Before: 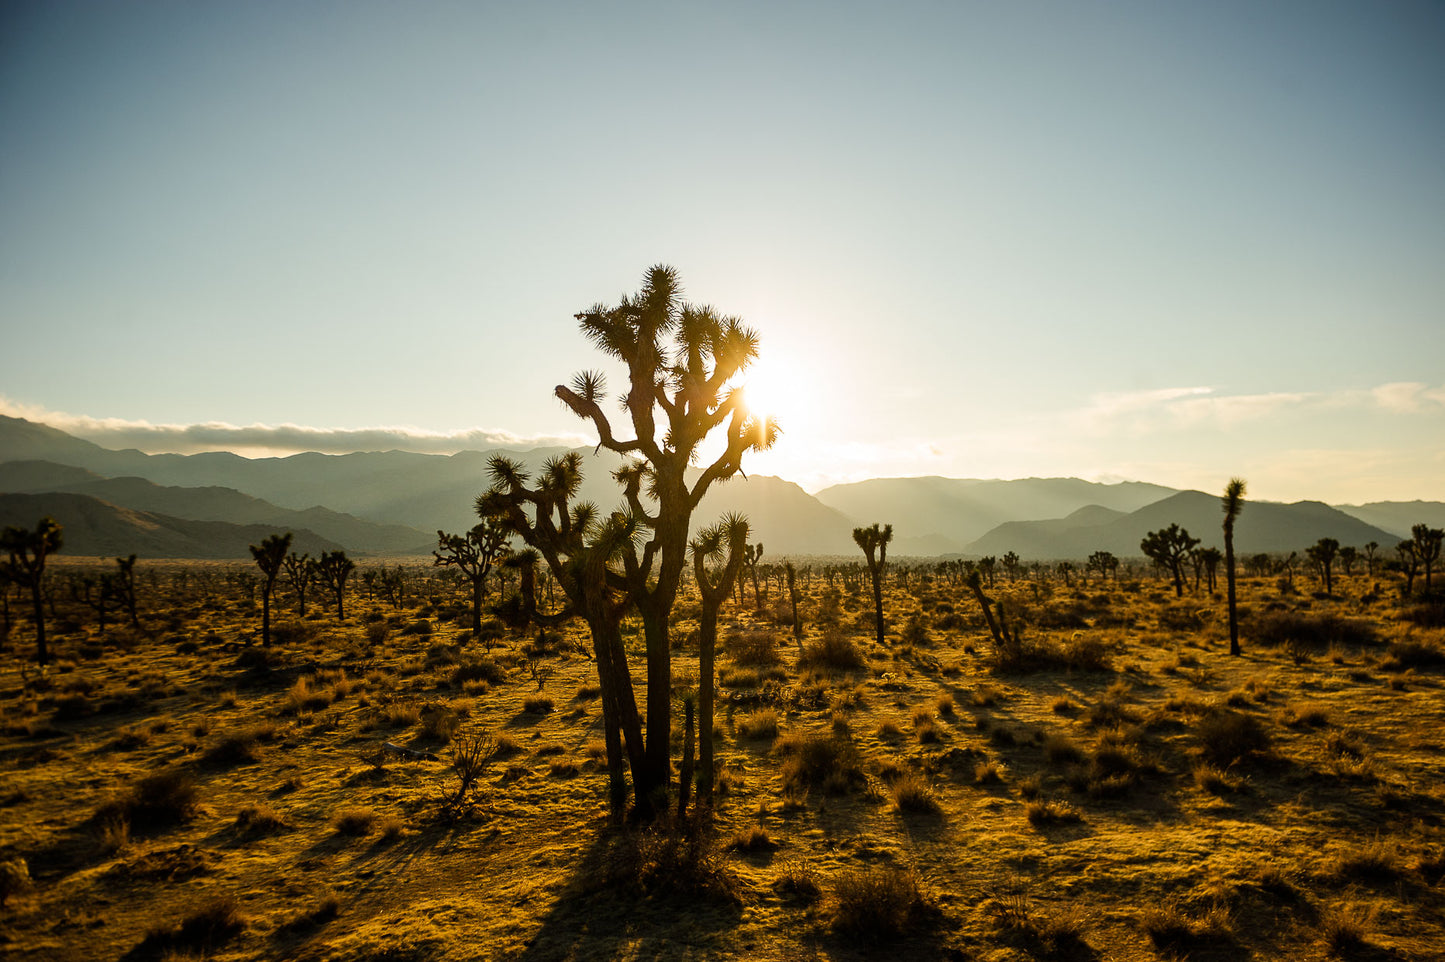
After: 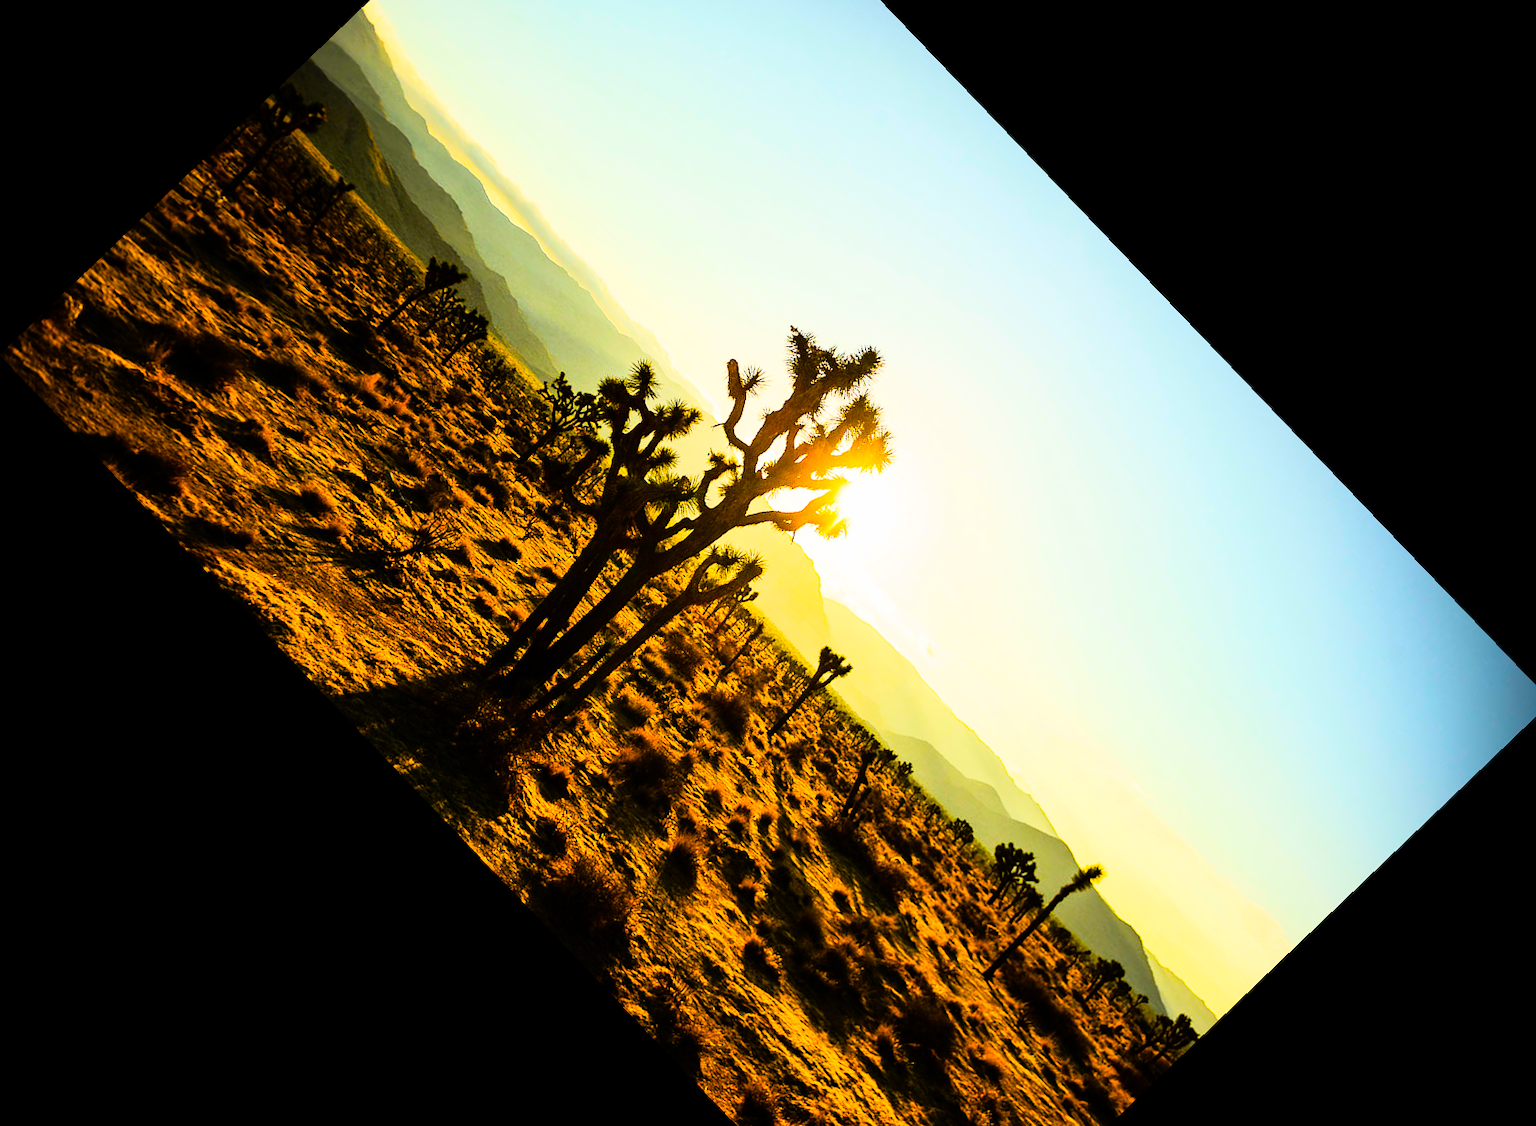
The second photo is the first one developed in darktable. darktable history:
color balance: input saturation 134.34%, contrast -10.04%, contrast fulcrum 19.67%, output saturation 133.51%
crop and rotate: angle -46.26°, top 16.234%, right 0.912%, bottom 11.704%
rgb curve: curves: ch0 [(0, 0) (0.21, 0.15) (0.24, 0.21) (0.5, 0.75) (0.75, 0.96) (0.89, 0.99) (1, 1)]; ch1 [(0, 0.02) (0.21, 0.13) (0.25, 0.2) (0.5, 0.67) (0.75, 0.9) (0.89, 0.97) (1, 1)]; ch2 [(0, 0.02) (0.21, 0.13) (0.25, 0.2) (0.5, 0.67) (0.75, 0.9) (0.89, 0.97) (1, 1)], compensate middle gray true
